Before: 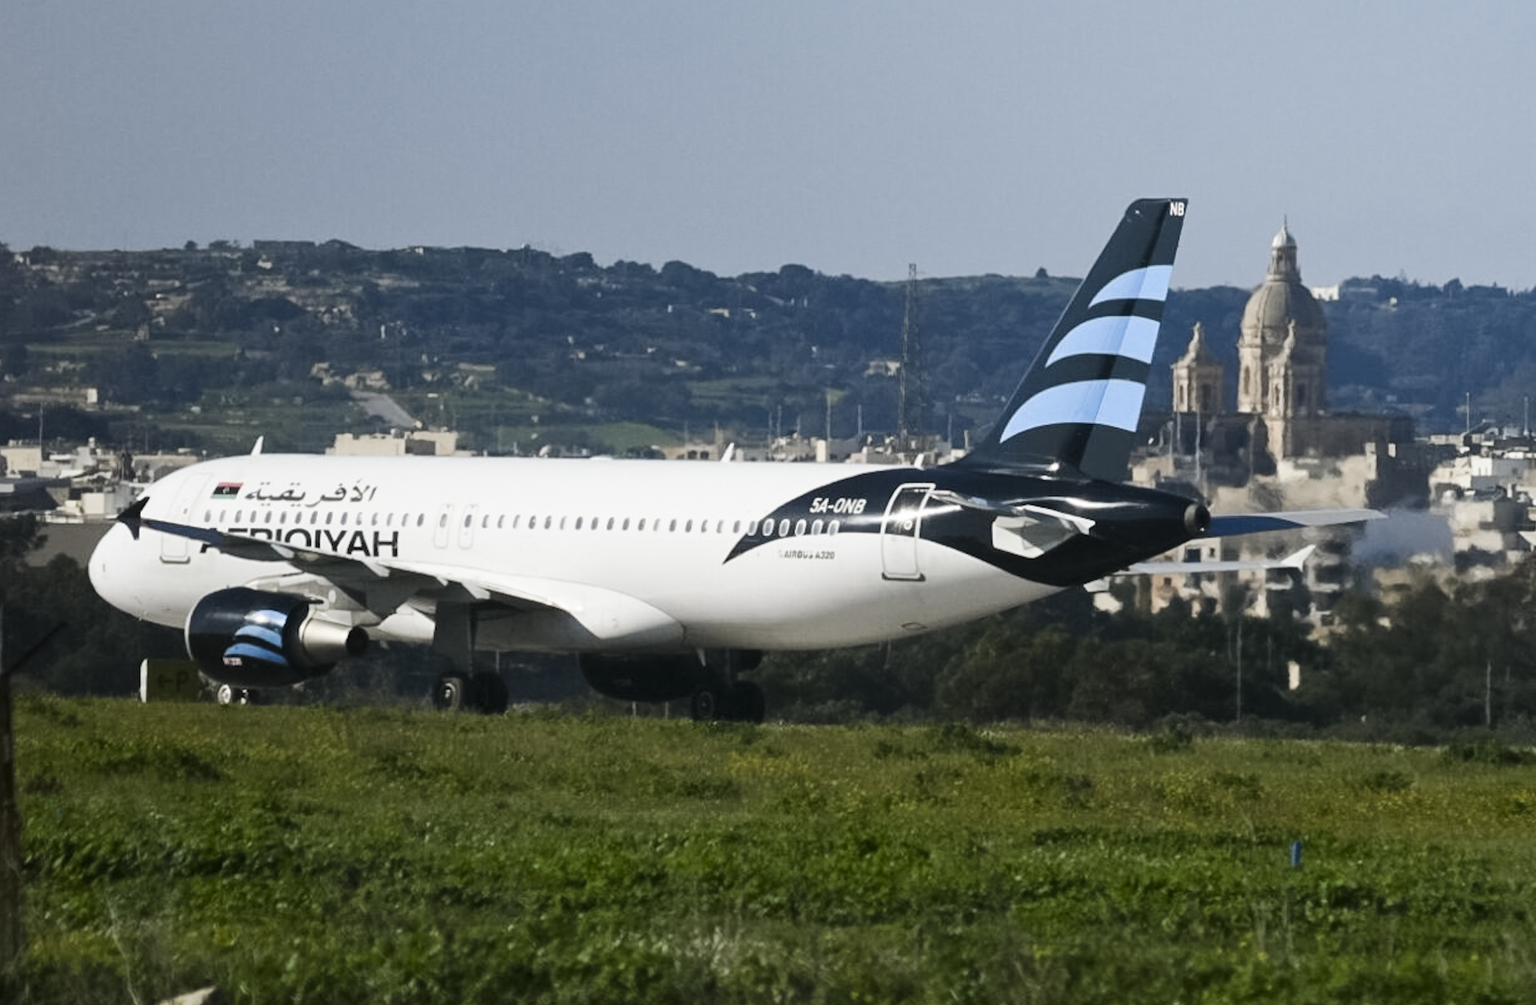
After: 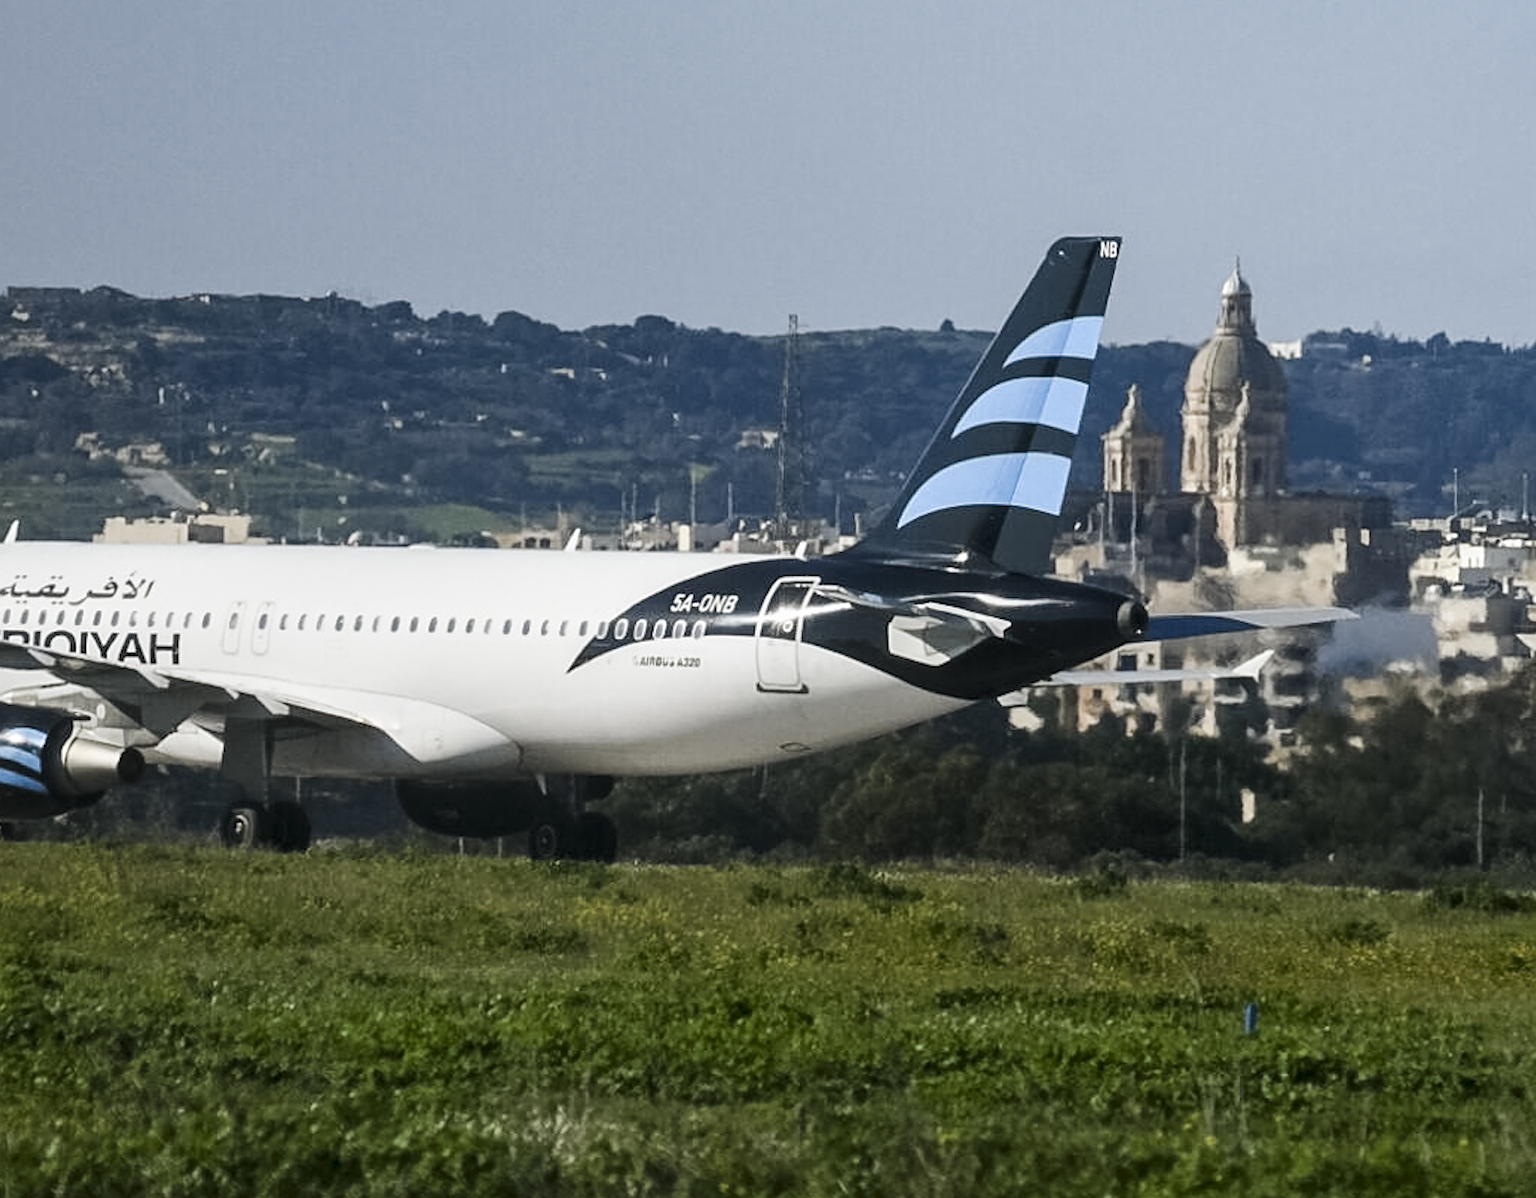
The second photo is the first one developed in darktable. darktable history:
crop: left 16.145%
tone equalizer: on, module defaults
local contrast: on, module defaults
sharpen: on, module defaults
